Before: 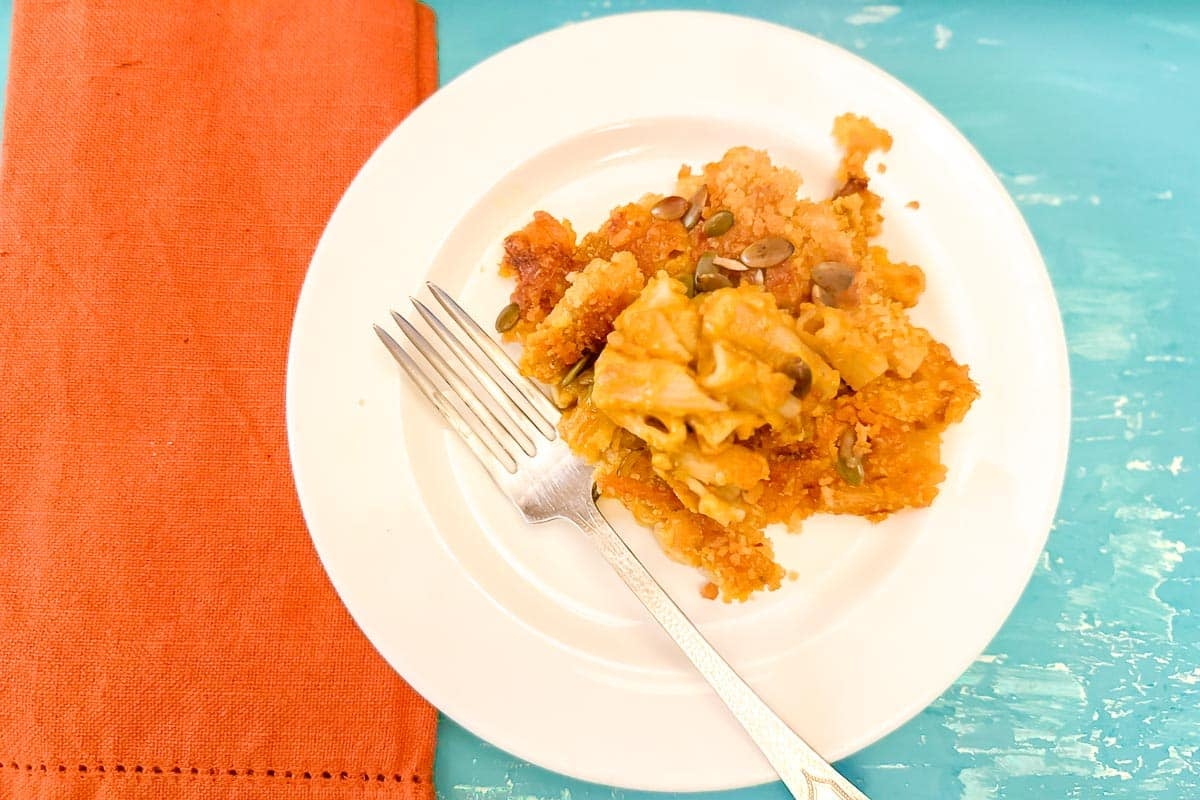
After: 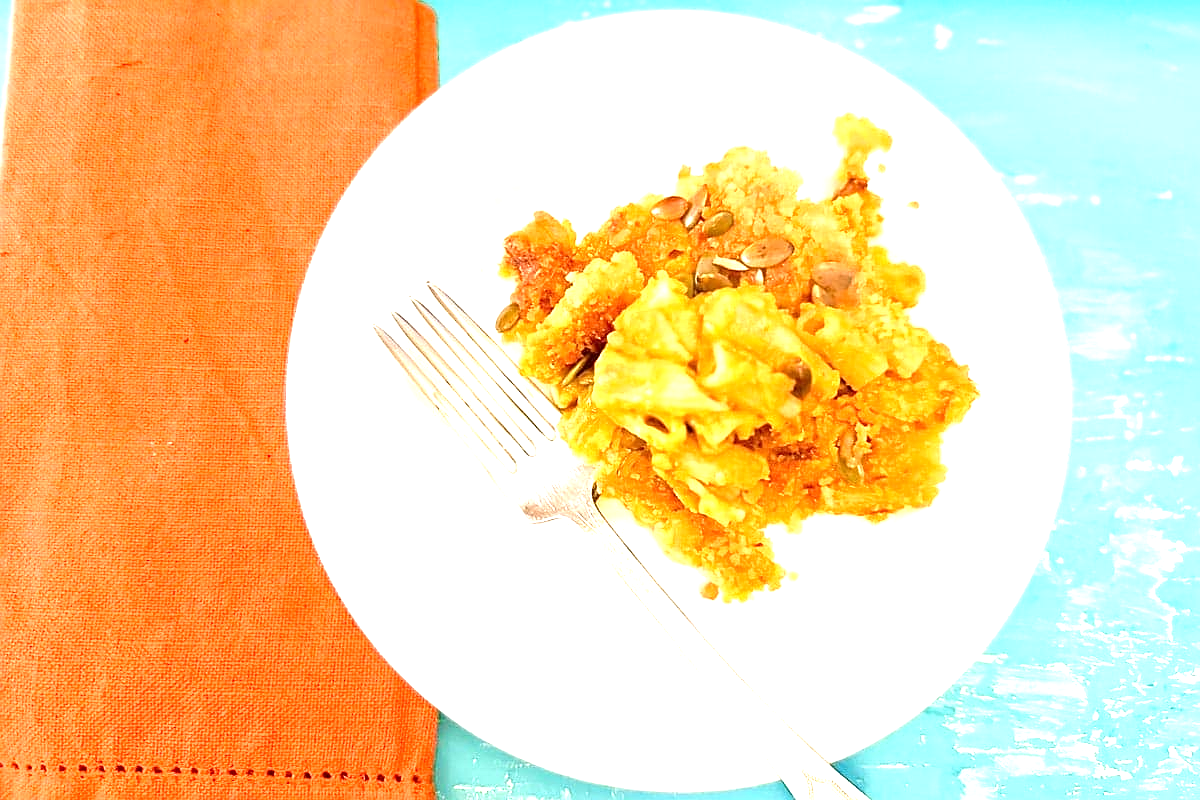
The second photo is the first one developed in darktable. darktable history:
exposure: black level correction 0.001, exposure 1.041 EV, compensate exposure bias true, compensate highlight preservation false
sharpen: on, module defaults
